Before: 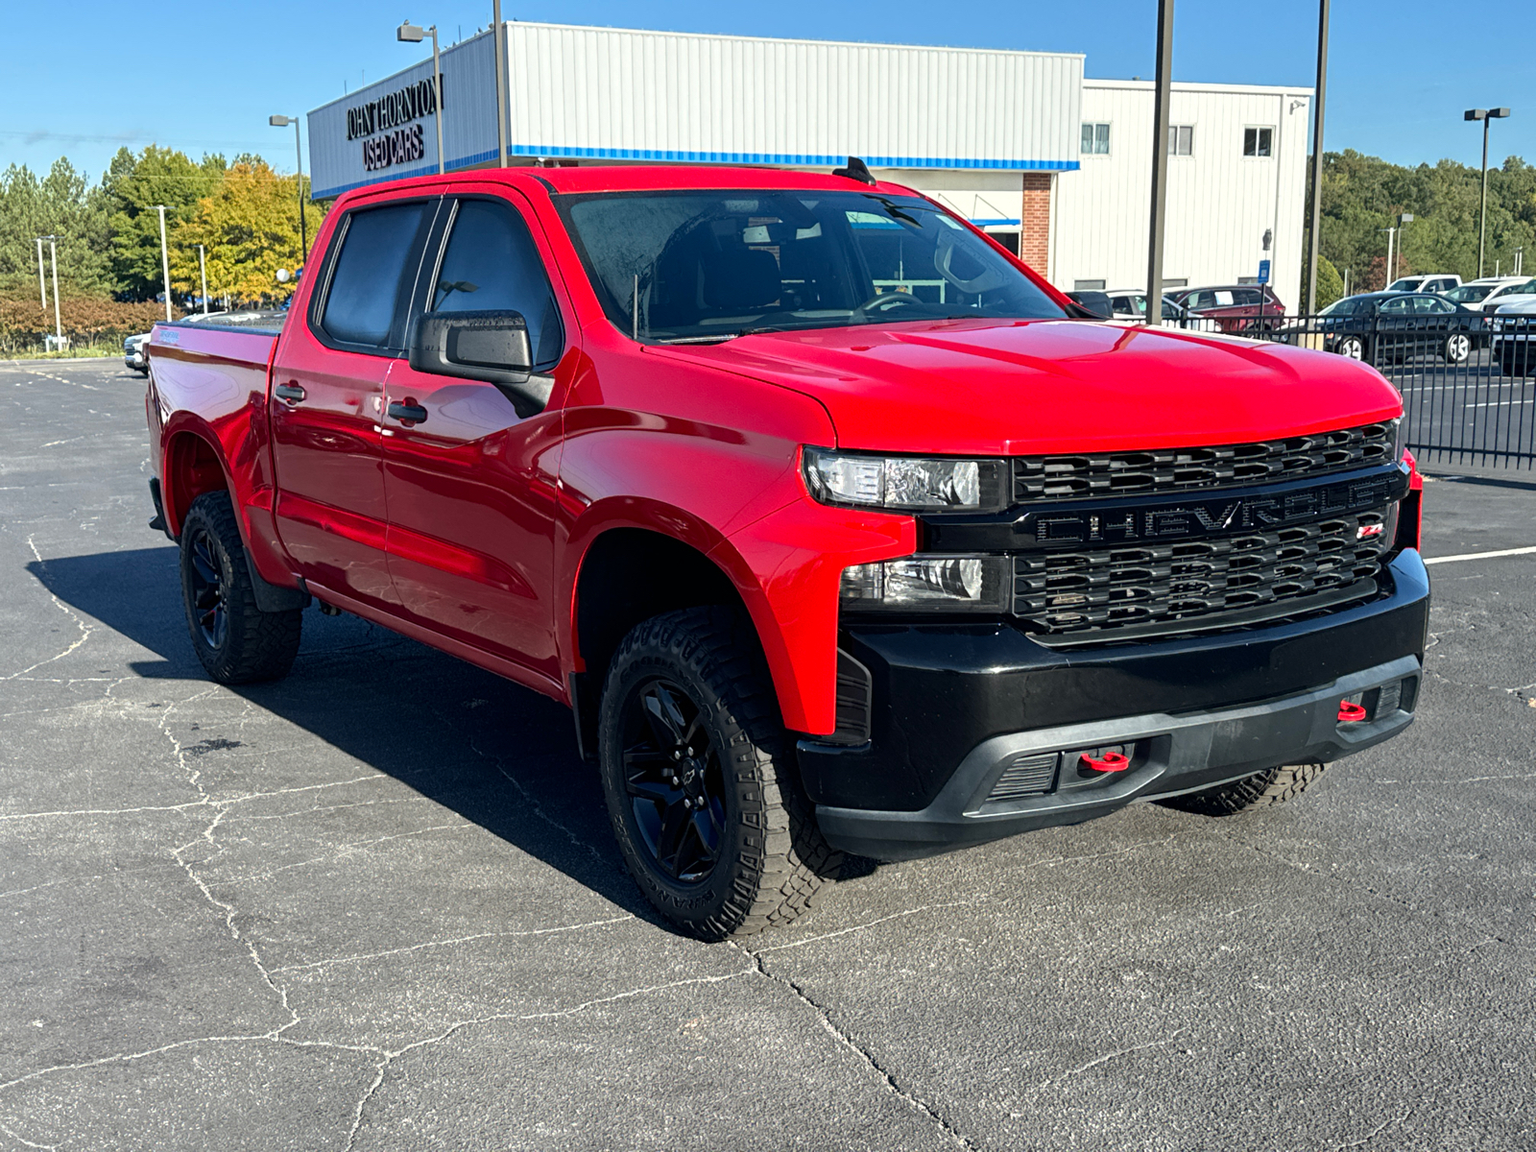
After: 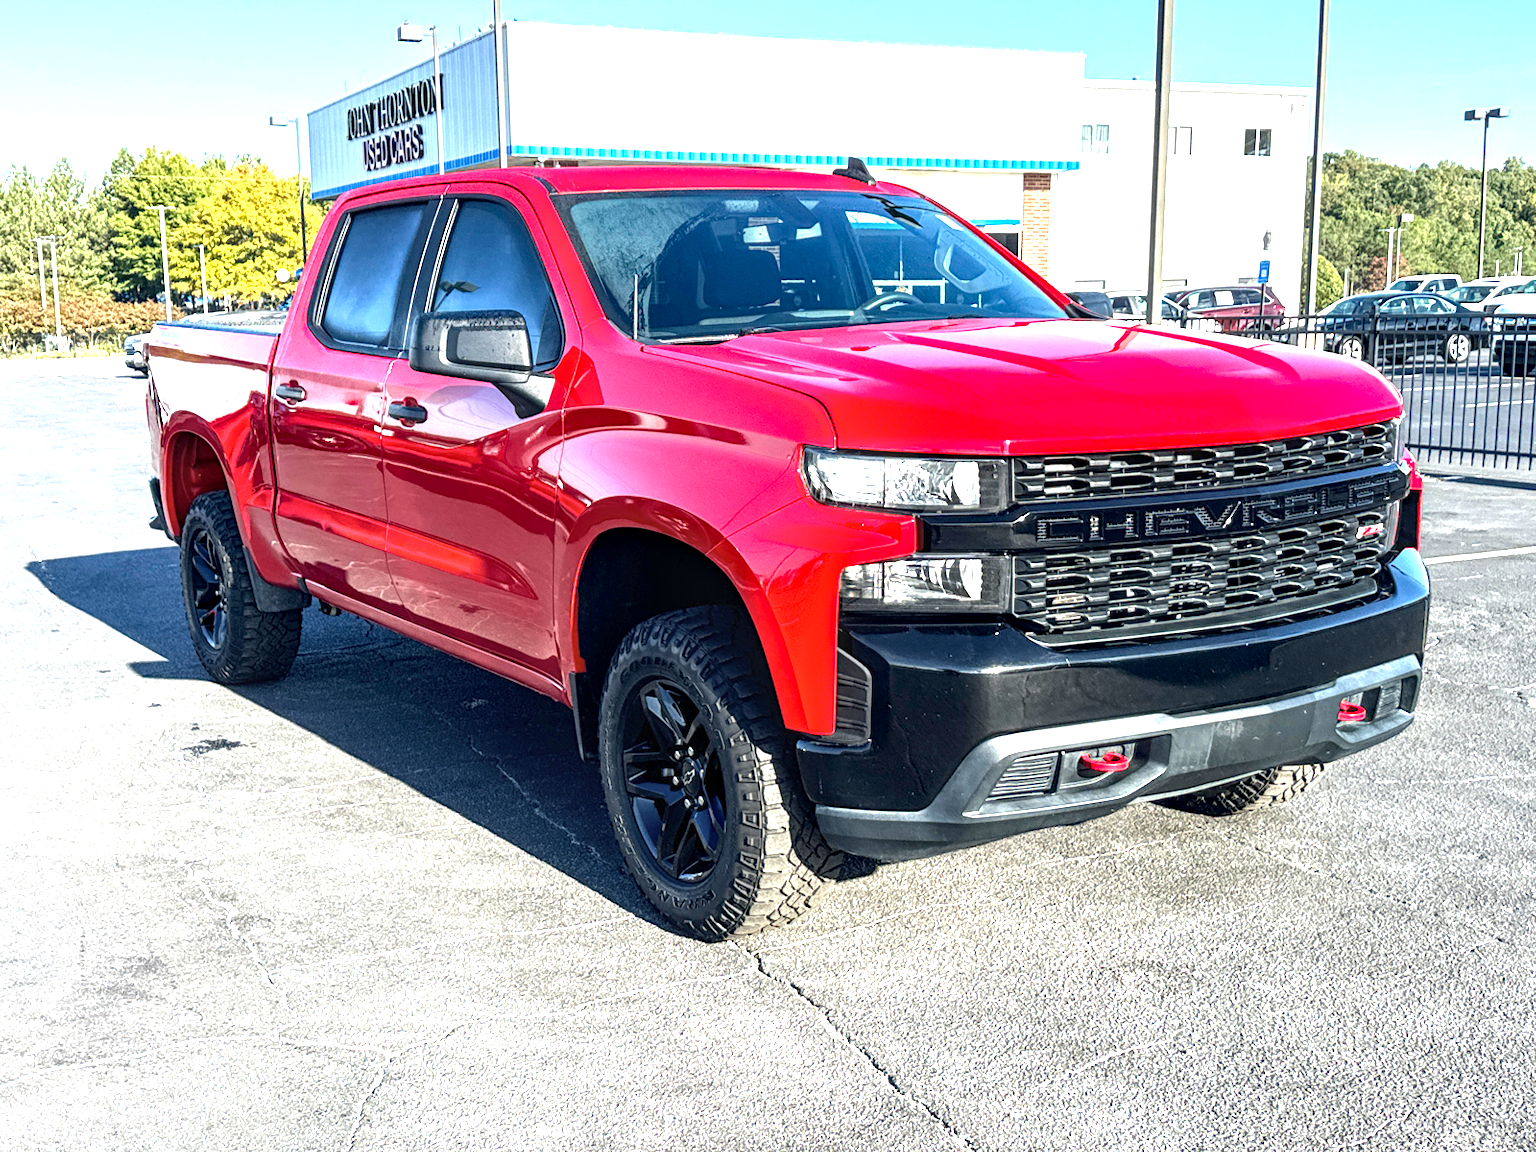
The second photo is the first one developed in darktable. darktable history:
exposure: black level correction 0, exposure 1.633 EV, compensate highlight preservation false
local contrast: detail 150%
